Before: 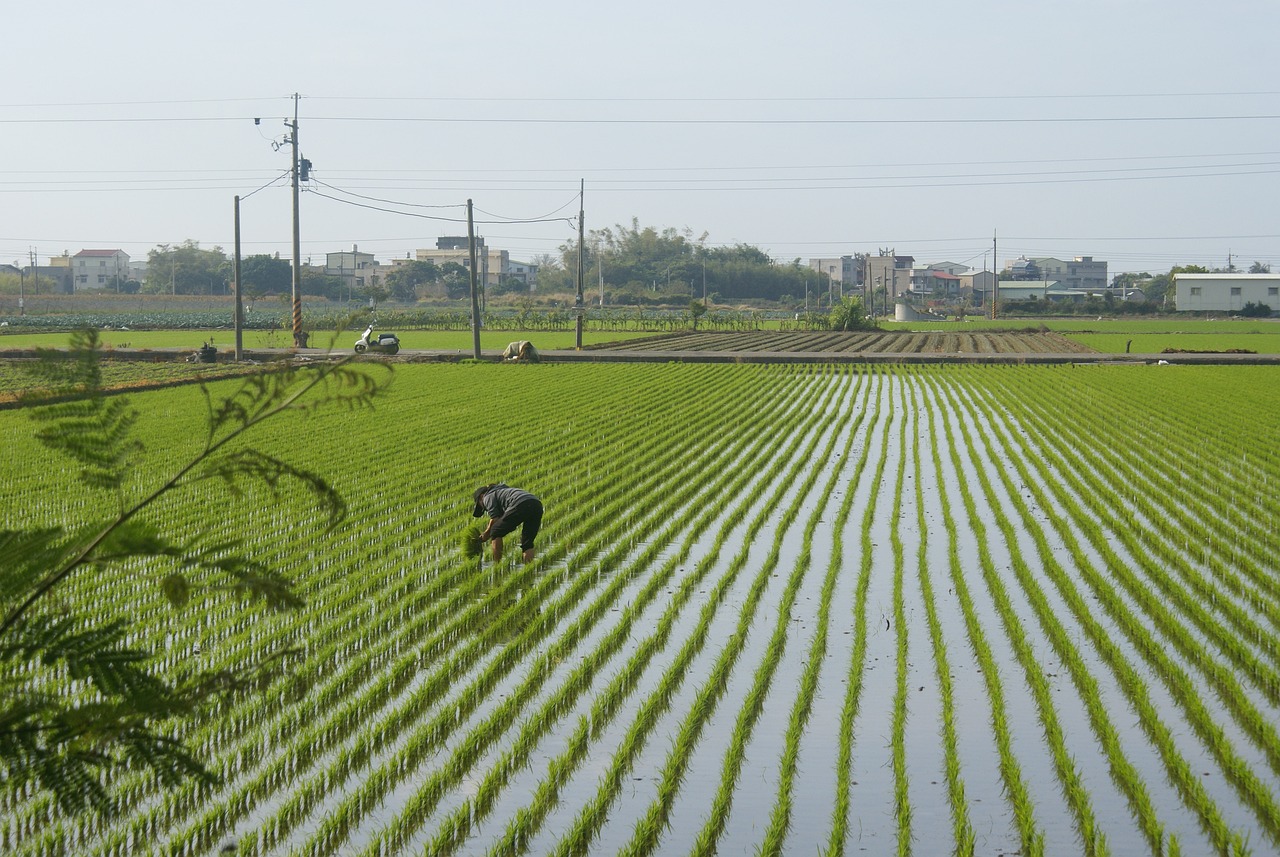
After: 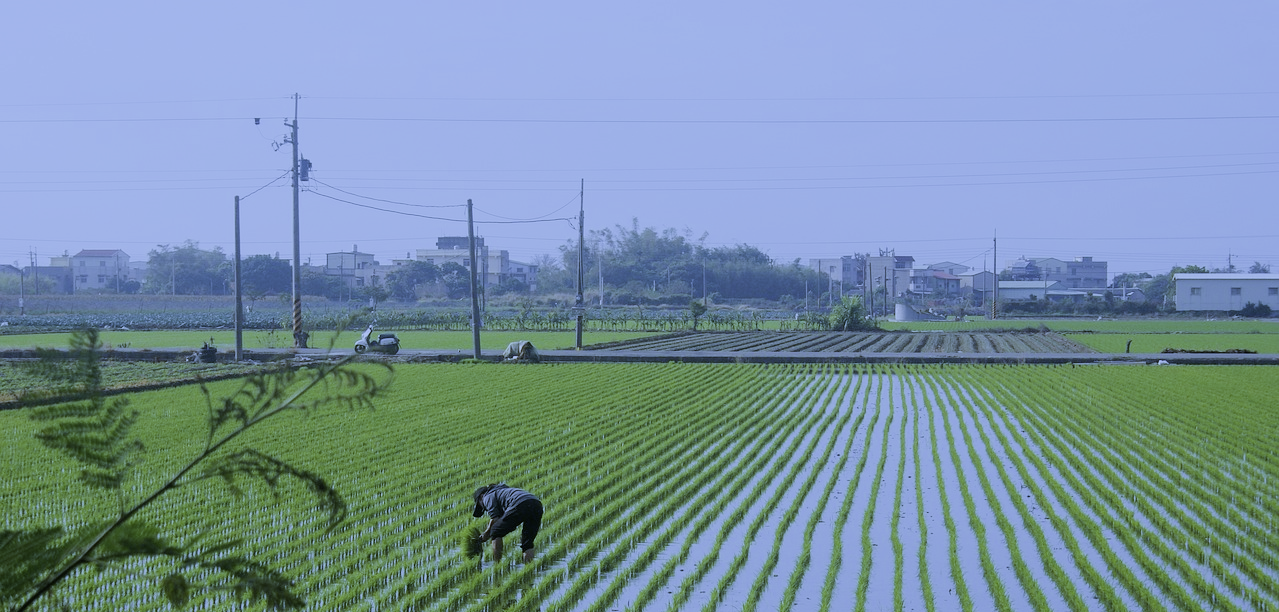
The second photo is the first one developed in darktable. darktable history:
color correction: saturation 0.8
white balance: red 0.766, blue 1.537
filmic rgb: black relative exposure -7.65 EV, white relative exposure 4.56 EV, hardness 3.61, contrast 1.05
crop: bottom 28.576%
